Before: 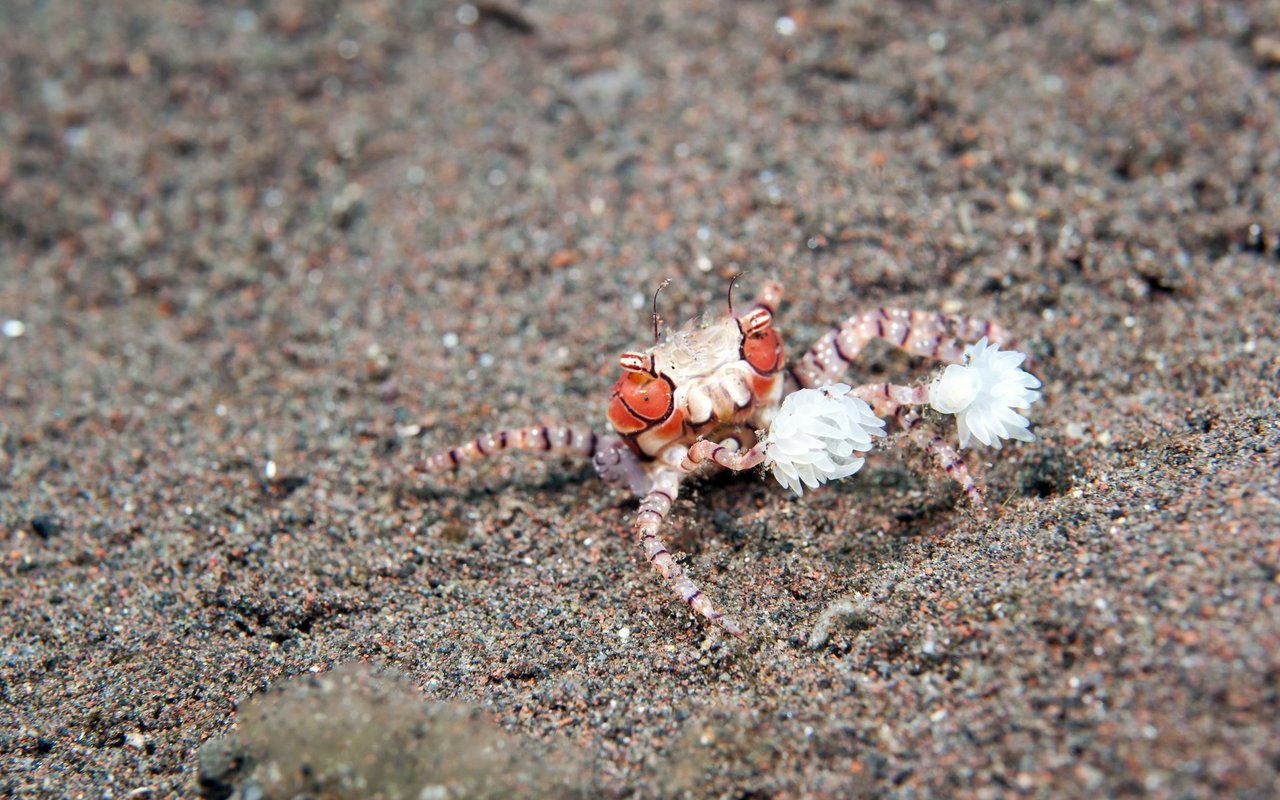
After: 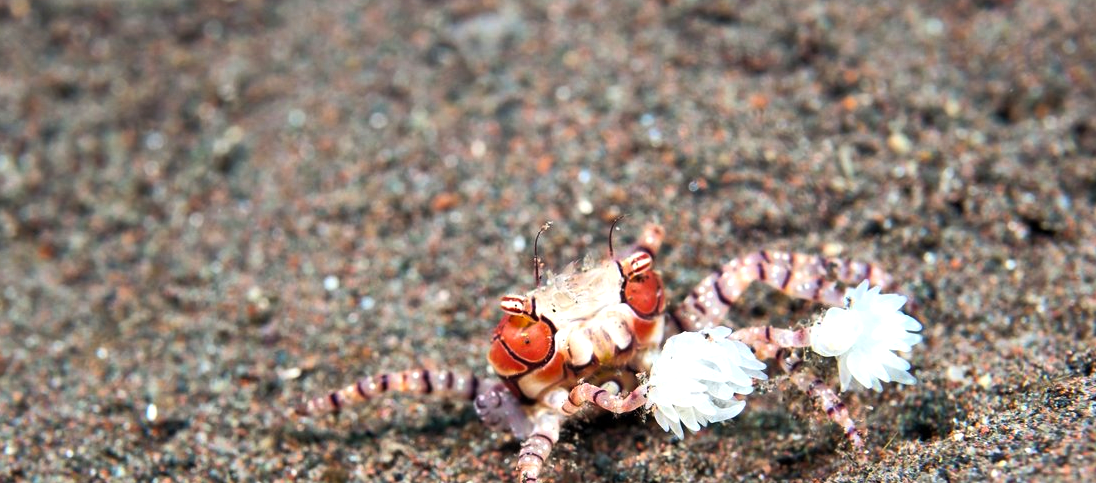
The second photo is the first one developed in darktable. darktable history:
contrast brightness saturation: contrast 0.07, brightness 0.08, saturation 0.18
exposure: exposure -0.157 EV, compensate highlight preservation false
color balance rgb: perceptual brilliance grading › highlights 14.29%, perceptual brilliance grading › mid-tones -5.92%, perceptual brilliance grading › shadows -26.83%, global vibrance 31.18%
crop and rotate: left 9.345%, top 7.22%, right 4.982%, bottom 32.331%
shadows and highlights: soften with gaussian
